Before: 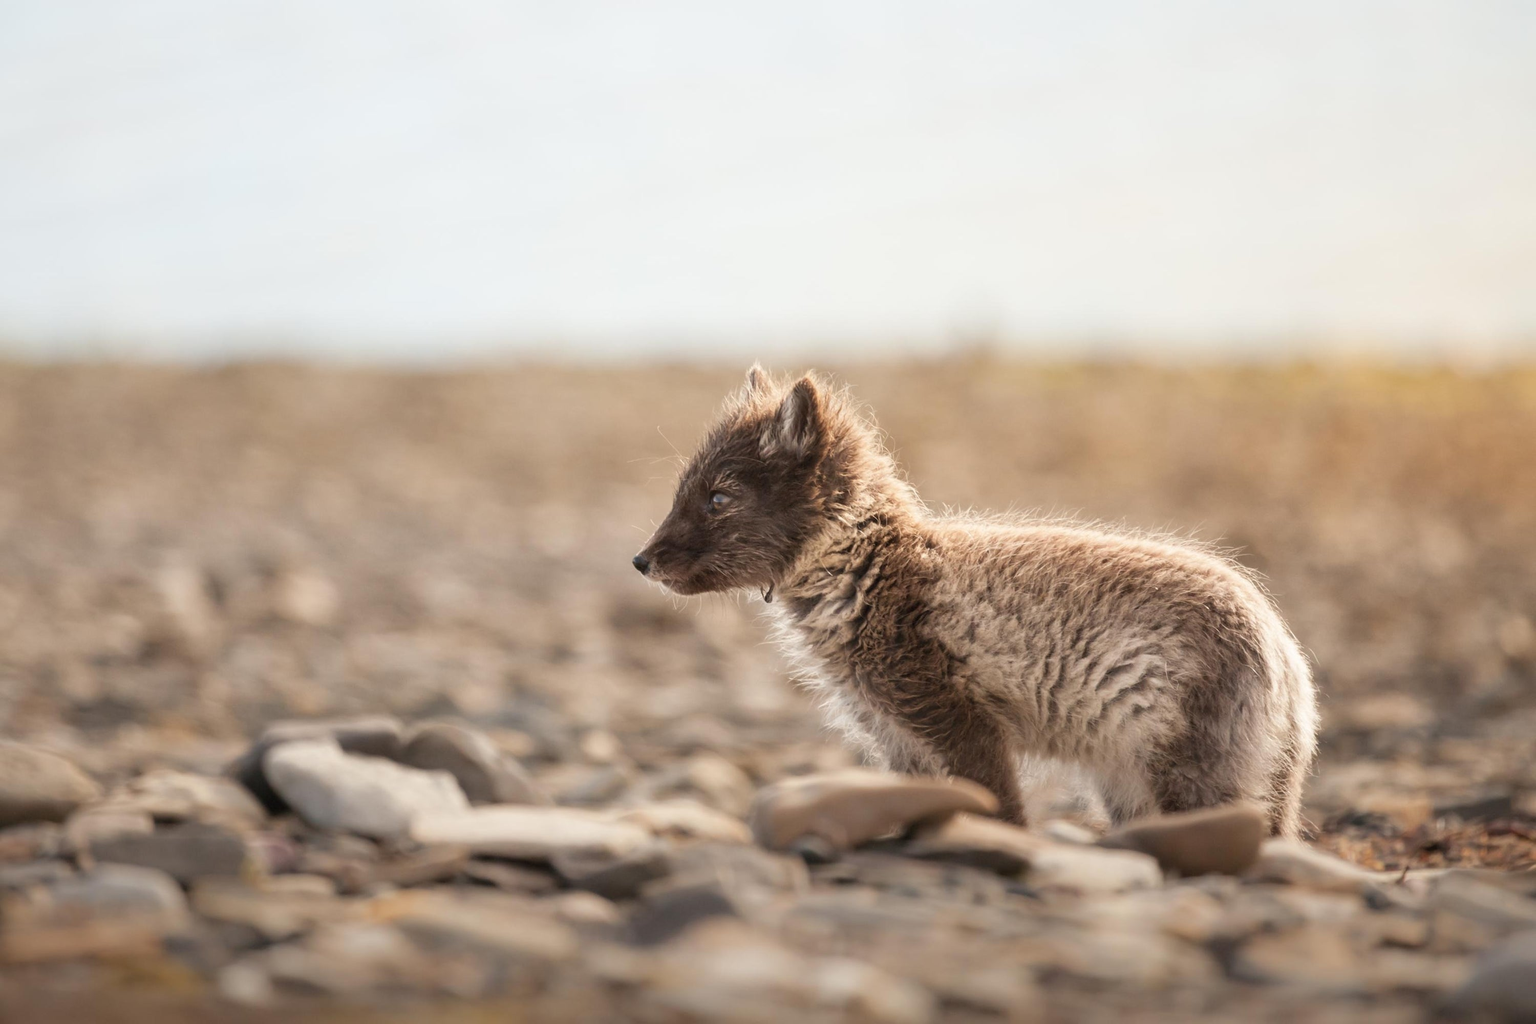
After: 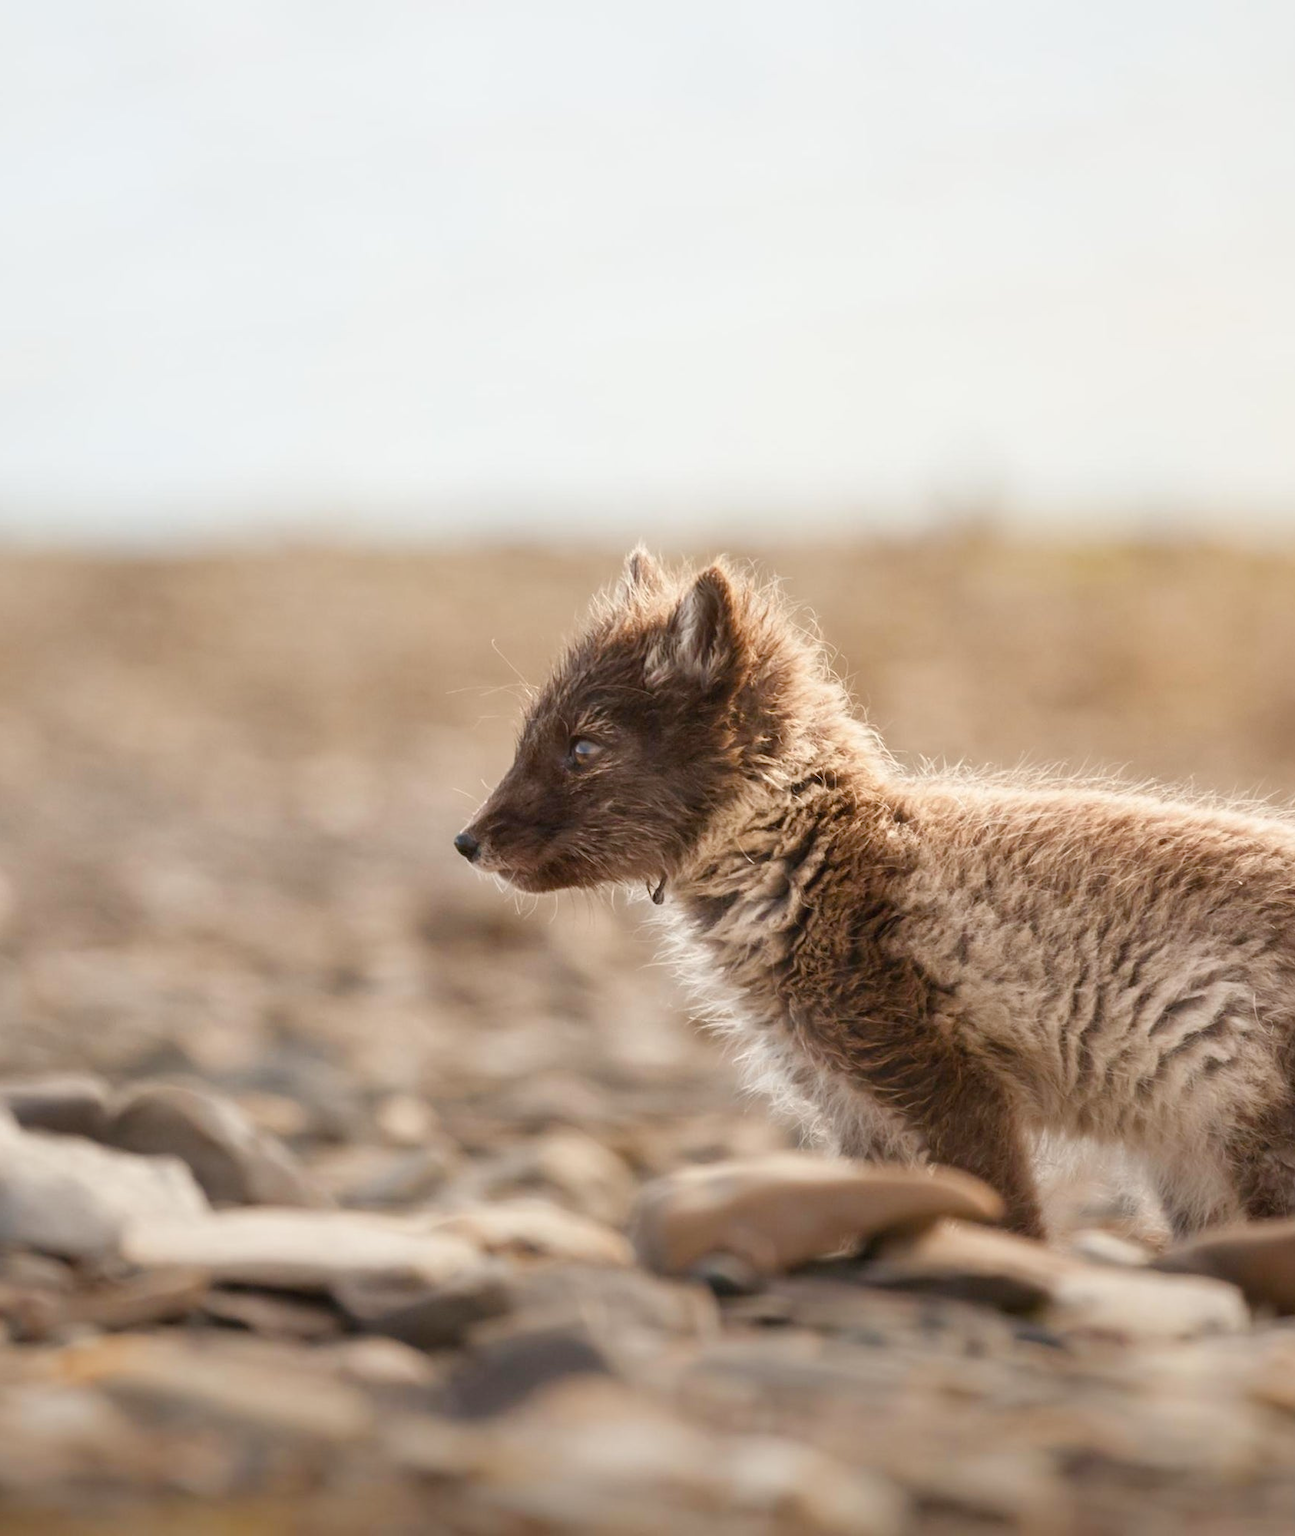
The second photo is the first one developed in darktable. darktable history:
color balance rgb: perceptual saturation grading › global saturation 20%, perceptual saturation grading › highlights -25%, perceptual saturation grading › shadows 25%
crop: left 21.496%, right 22.254%
